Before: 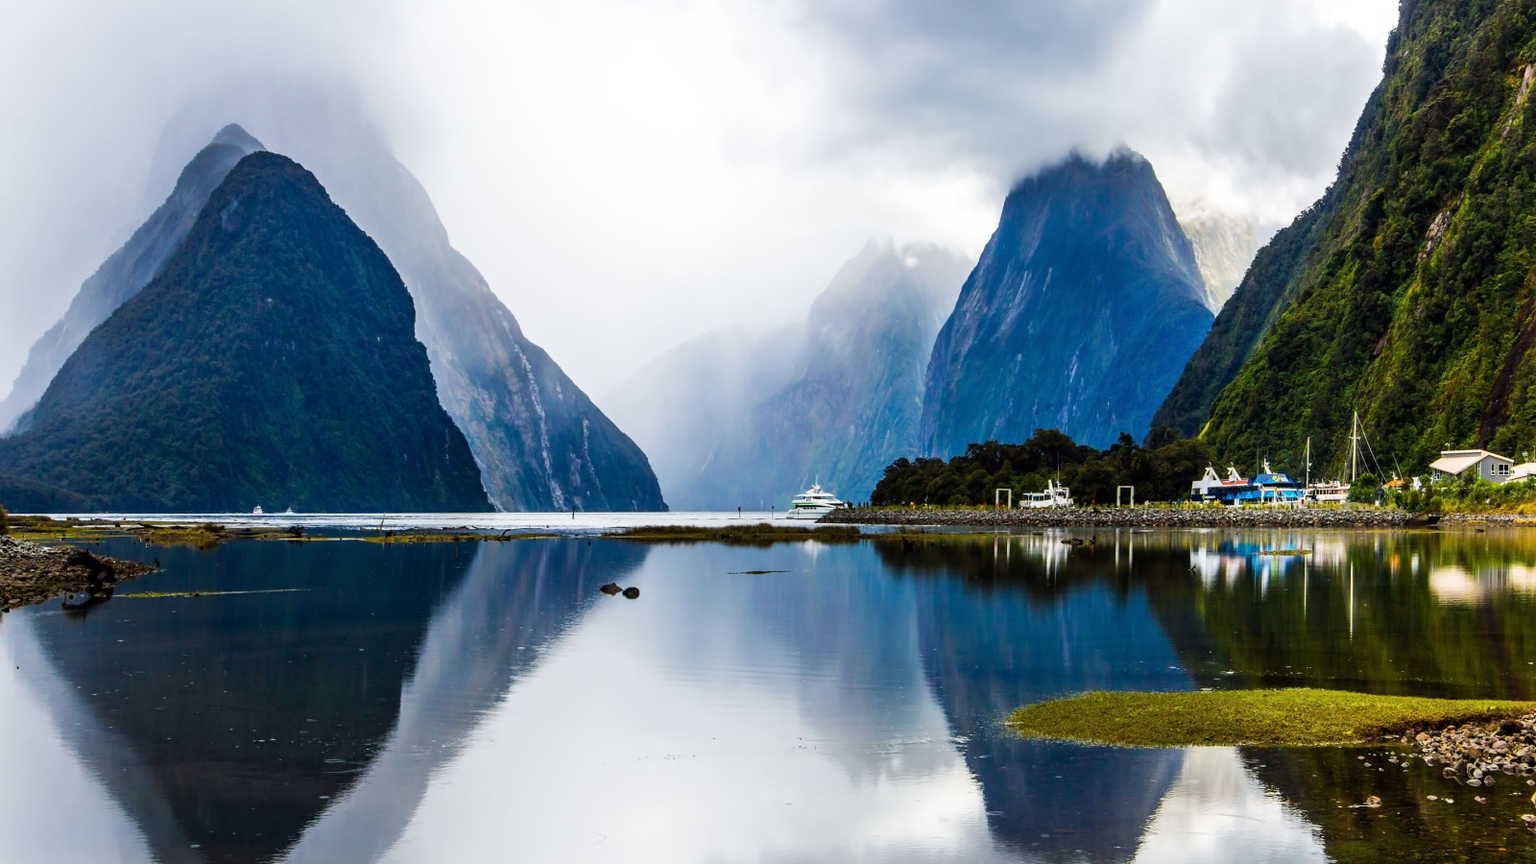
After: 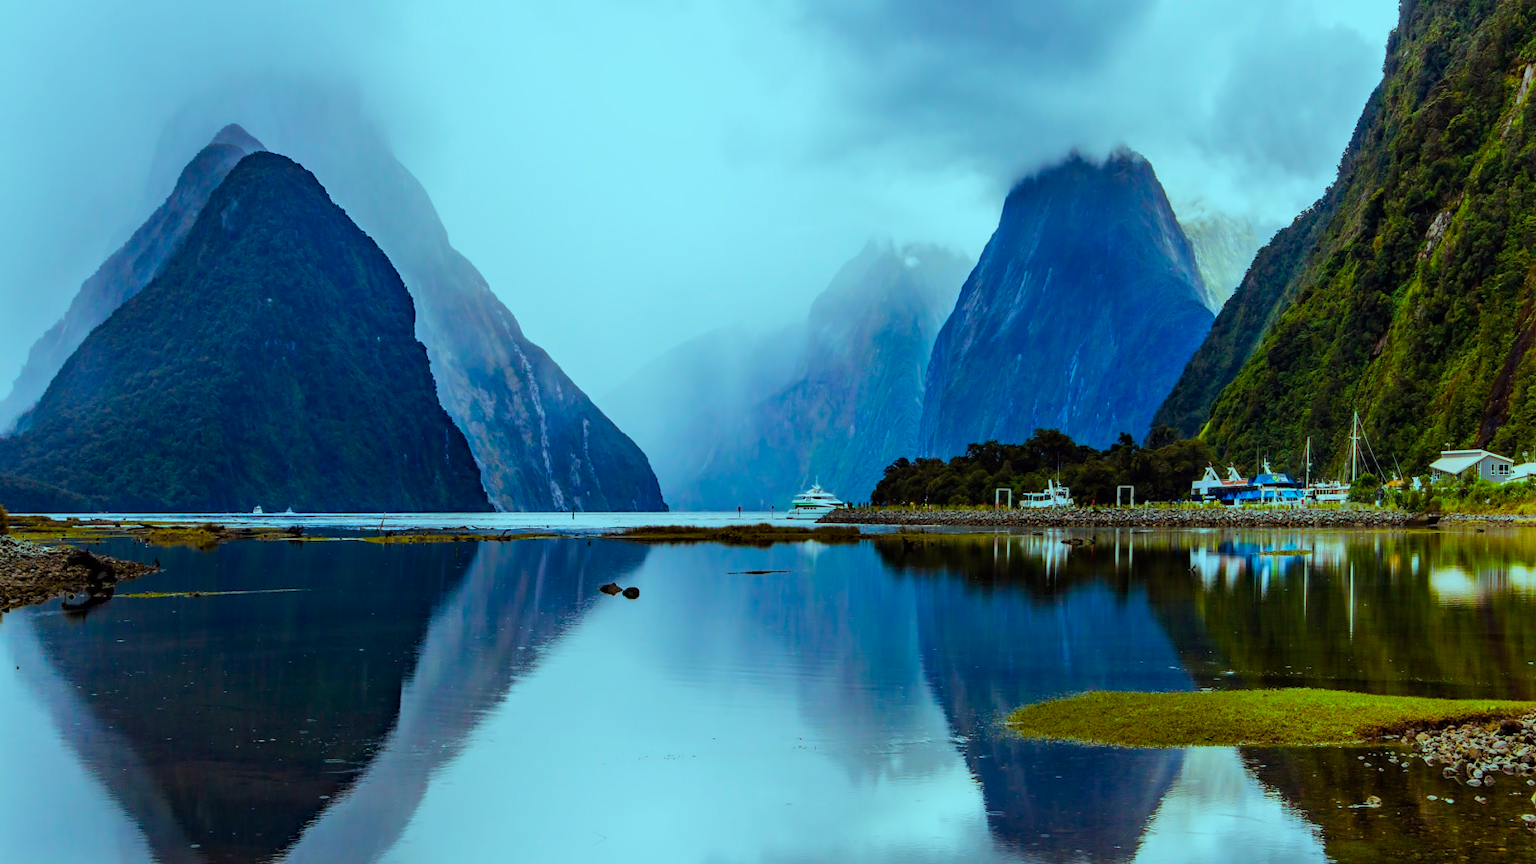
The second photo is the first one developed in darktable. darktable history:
haze removal: strength 0.3, distance 0.246, compatibility mode true, adaptive false
tone equalizer: on, module defaults
color balance rgb: highlights gain › luminance -32.844%, highlights gain › chroma 5.717%, highlights gain › hue 220.13°, linear chroma grading › global chroma 14.914%, perceptual saturation grading › global saturation 4.014%
